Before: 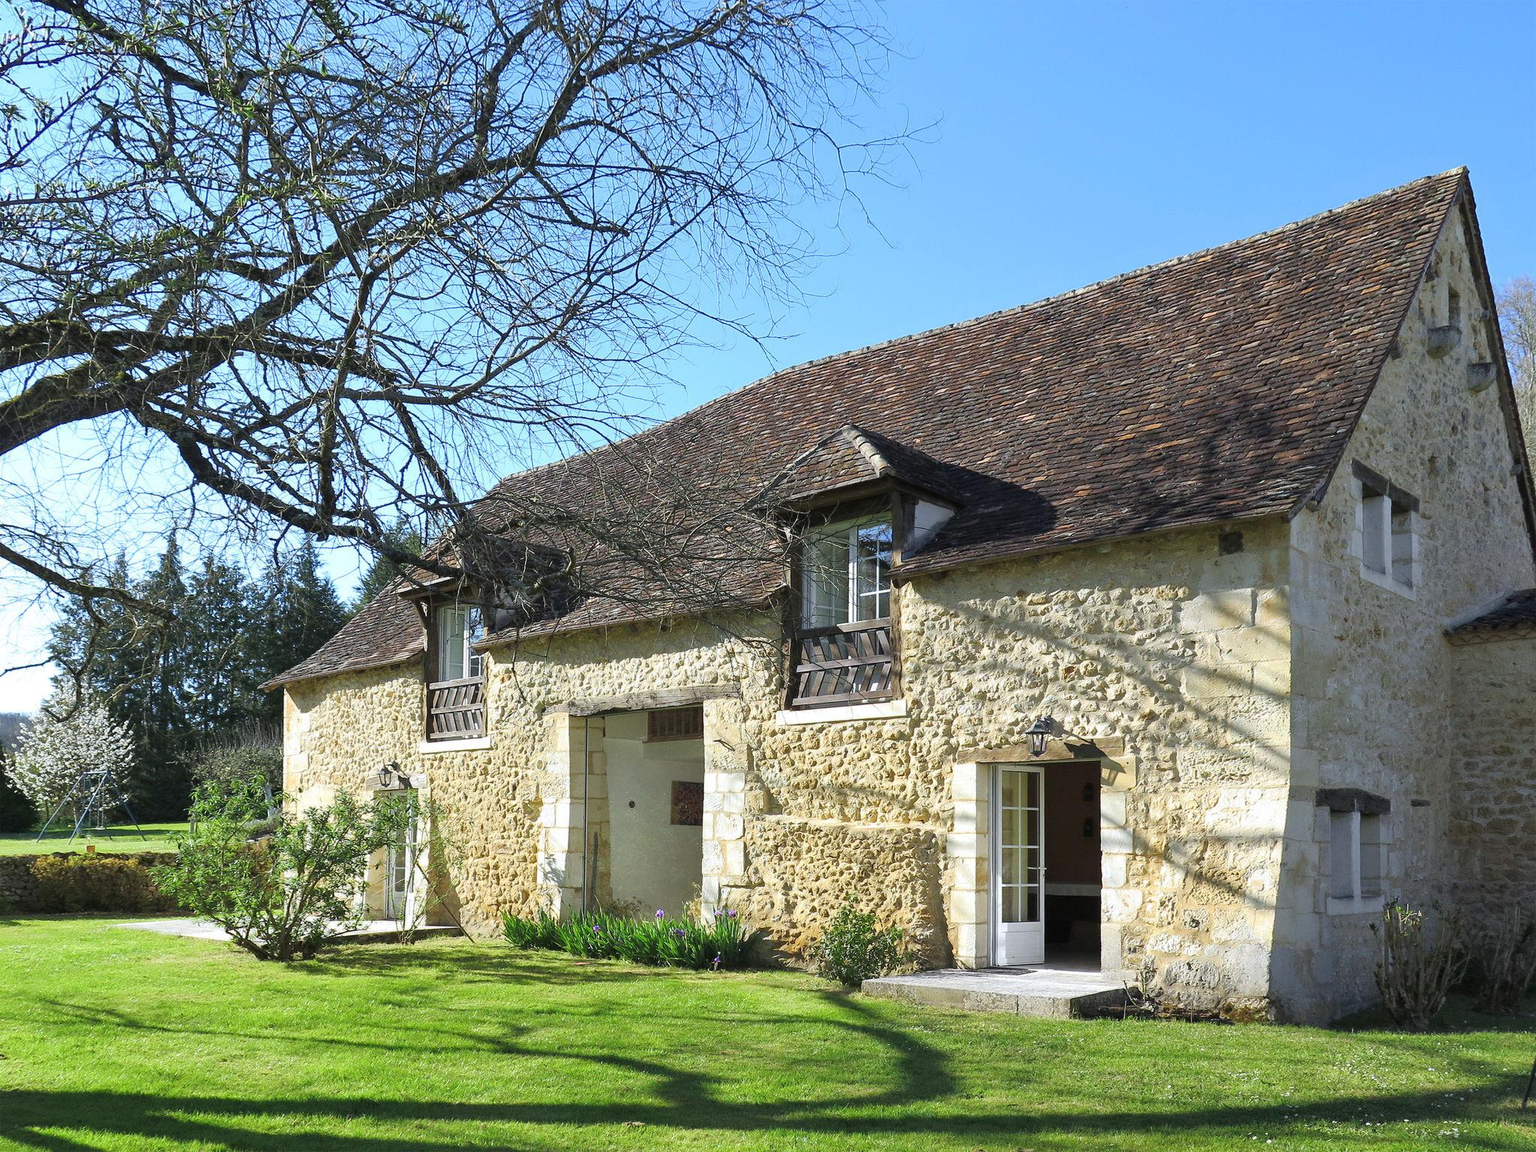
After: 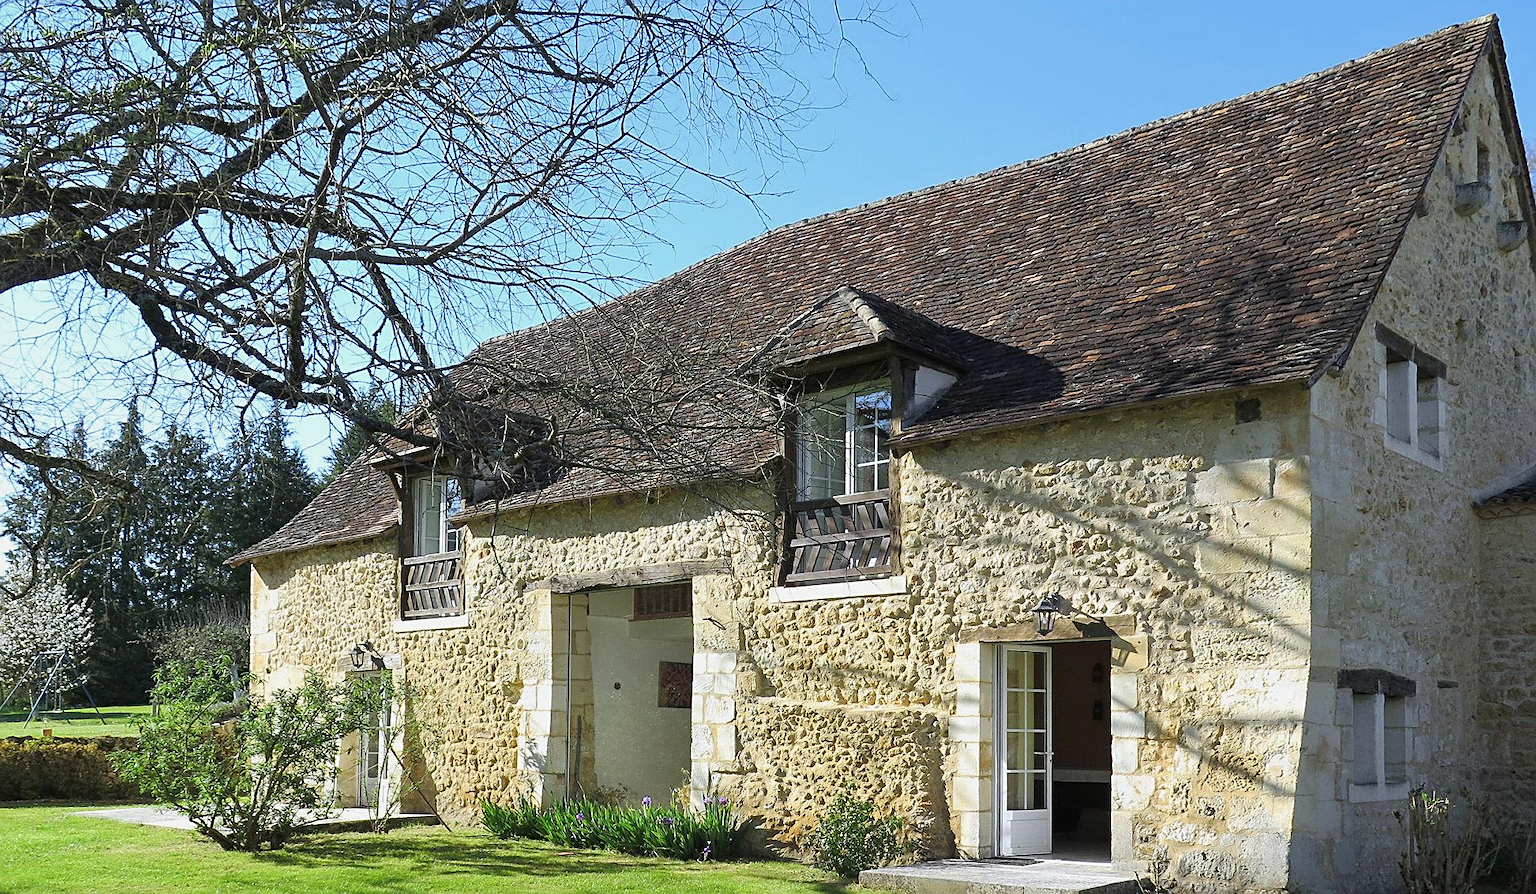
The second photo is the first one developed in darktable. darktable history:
exposure: exposure -0.153 EV
crop and rotate: left 2.997%, top 13.34%, right 1.99%, bottom 12.883%
sharpen: on, module defaults
